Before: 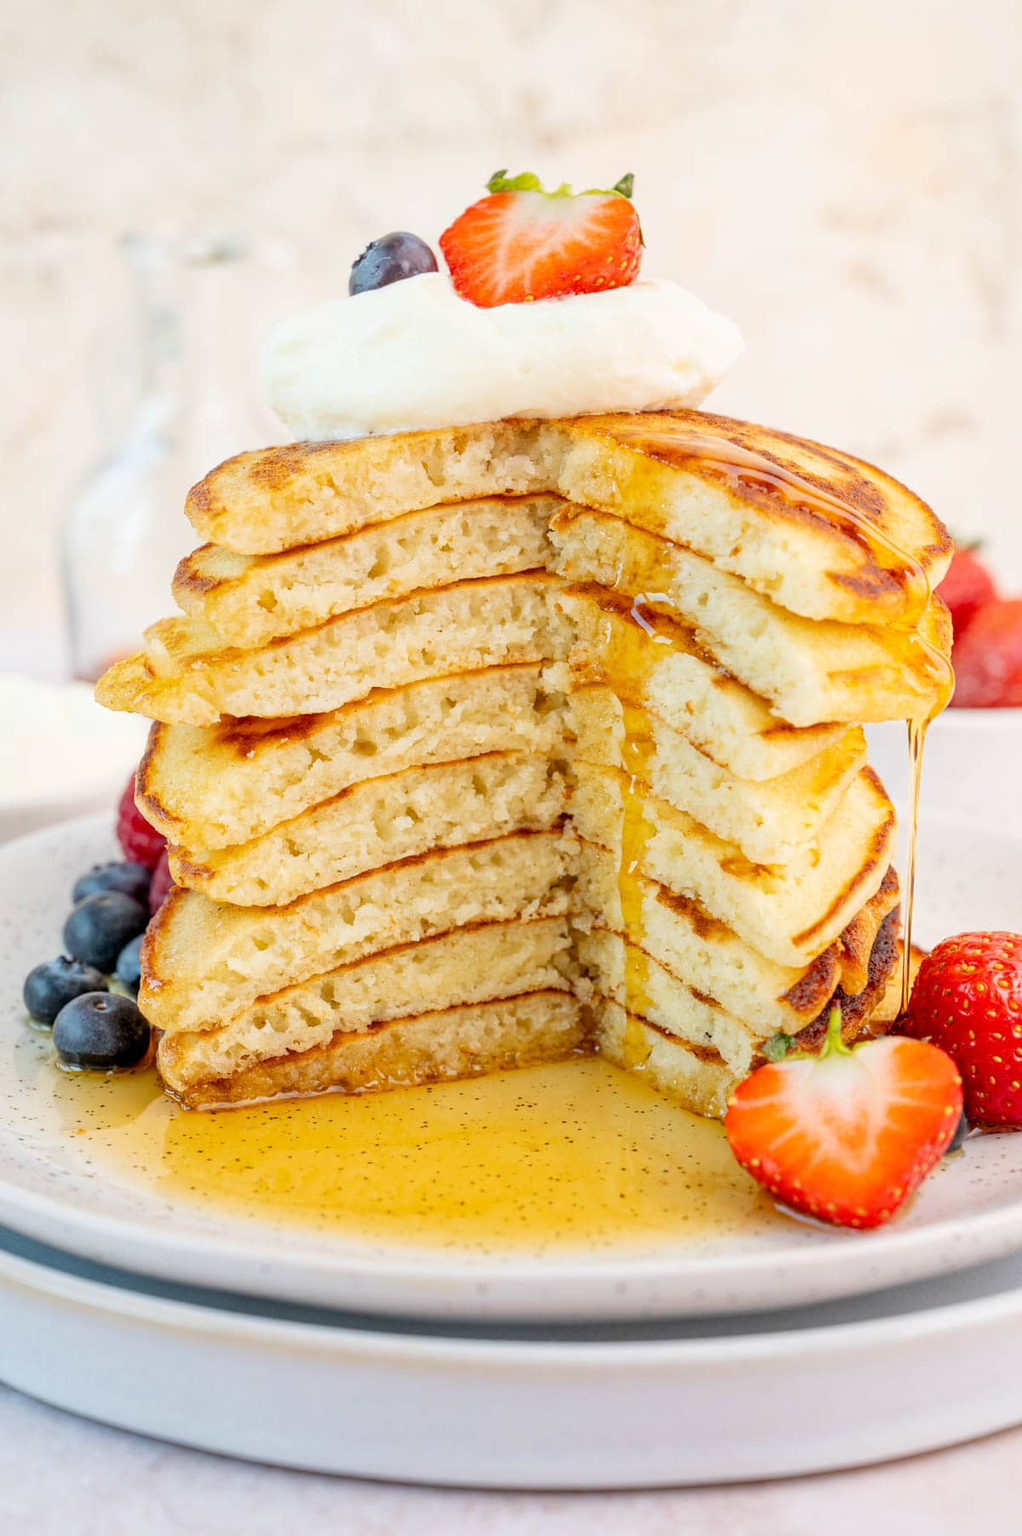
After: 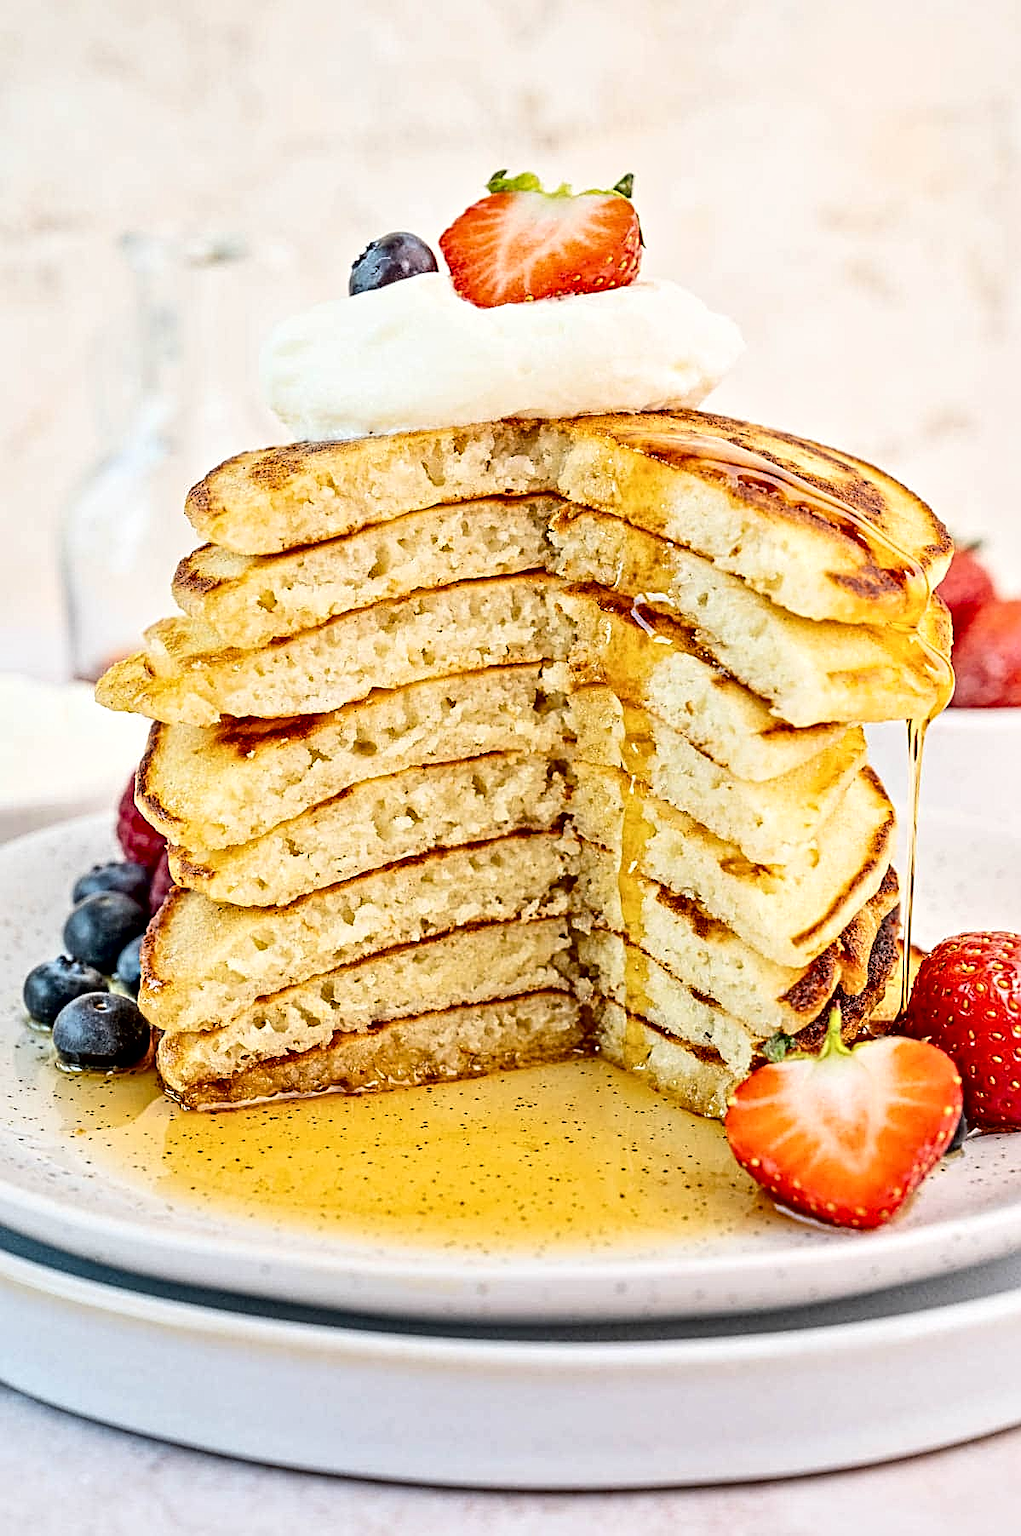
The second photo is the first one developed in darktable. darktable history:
contrast equalizer: octaves 7, y [[0.5, 0.542, 0.583, 0.625, 0.667, 0.708], [0.5 ×6], [0.5 ×6], [0 ×6], [0 ×6]]
contrast brightness saturation: contrast 0.14
sharpen: on, module defaults
